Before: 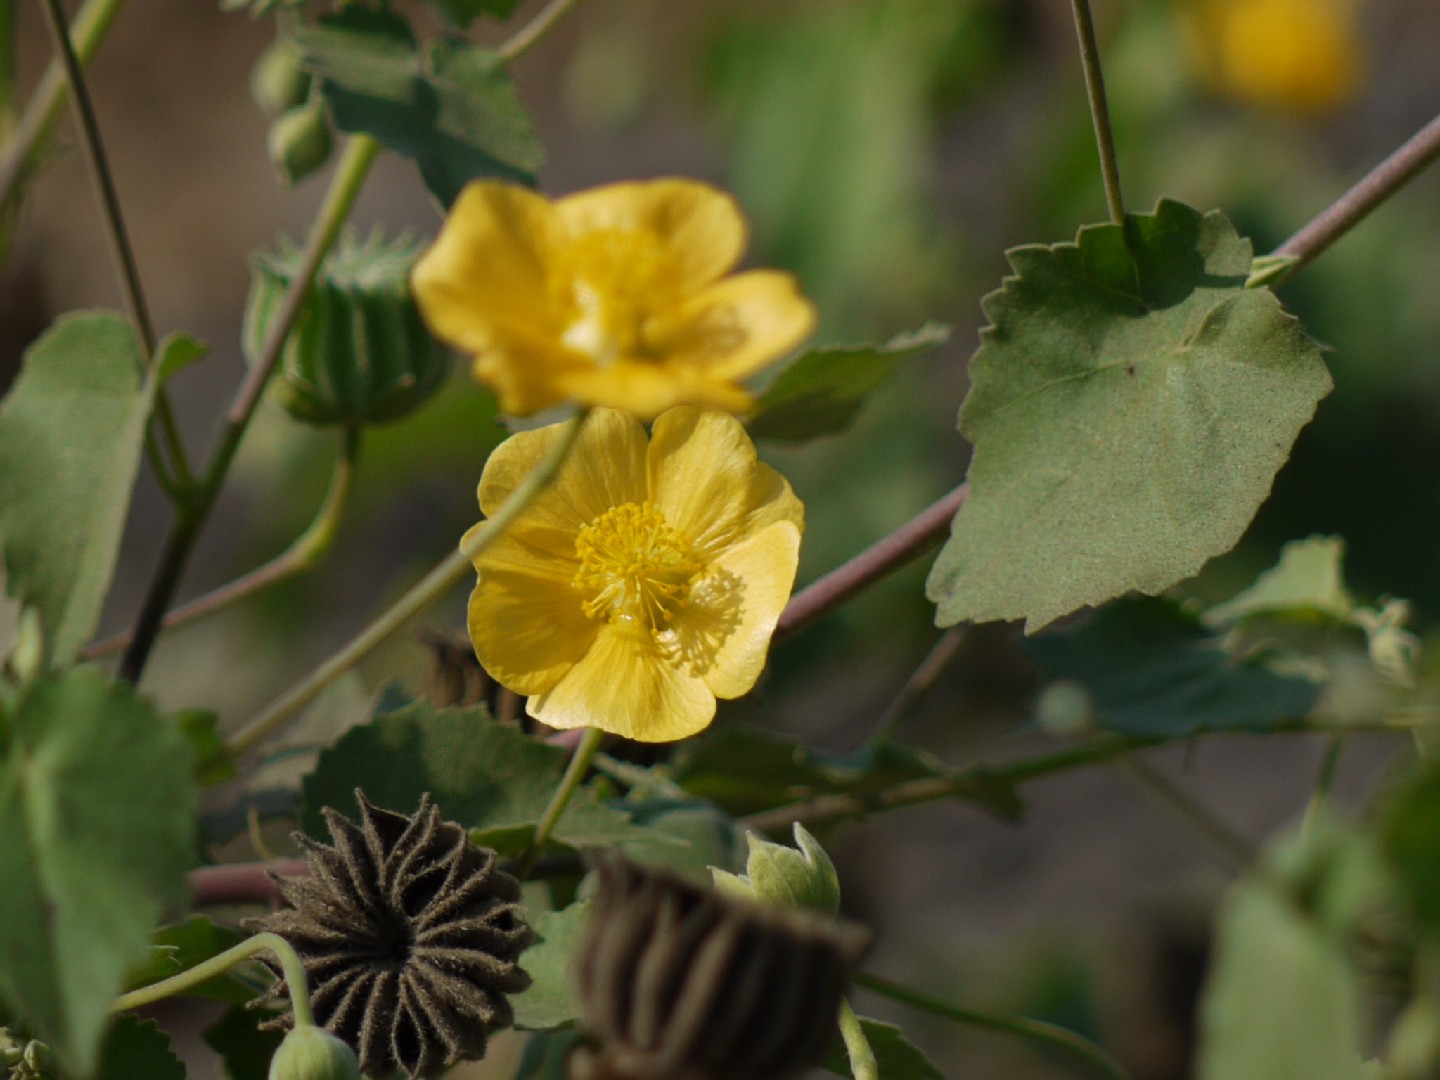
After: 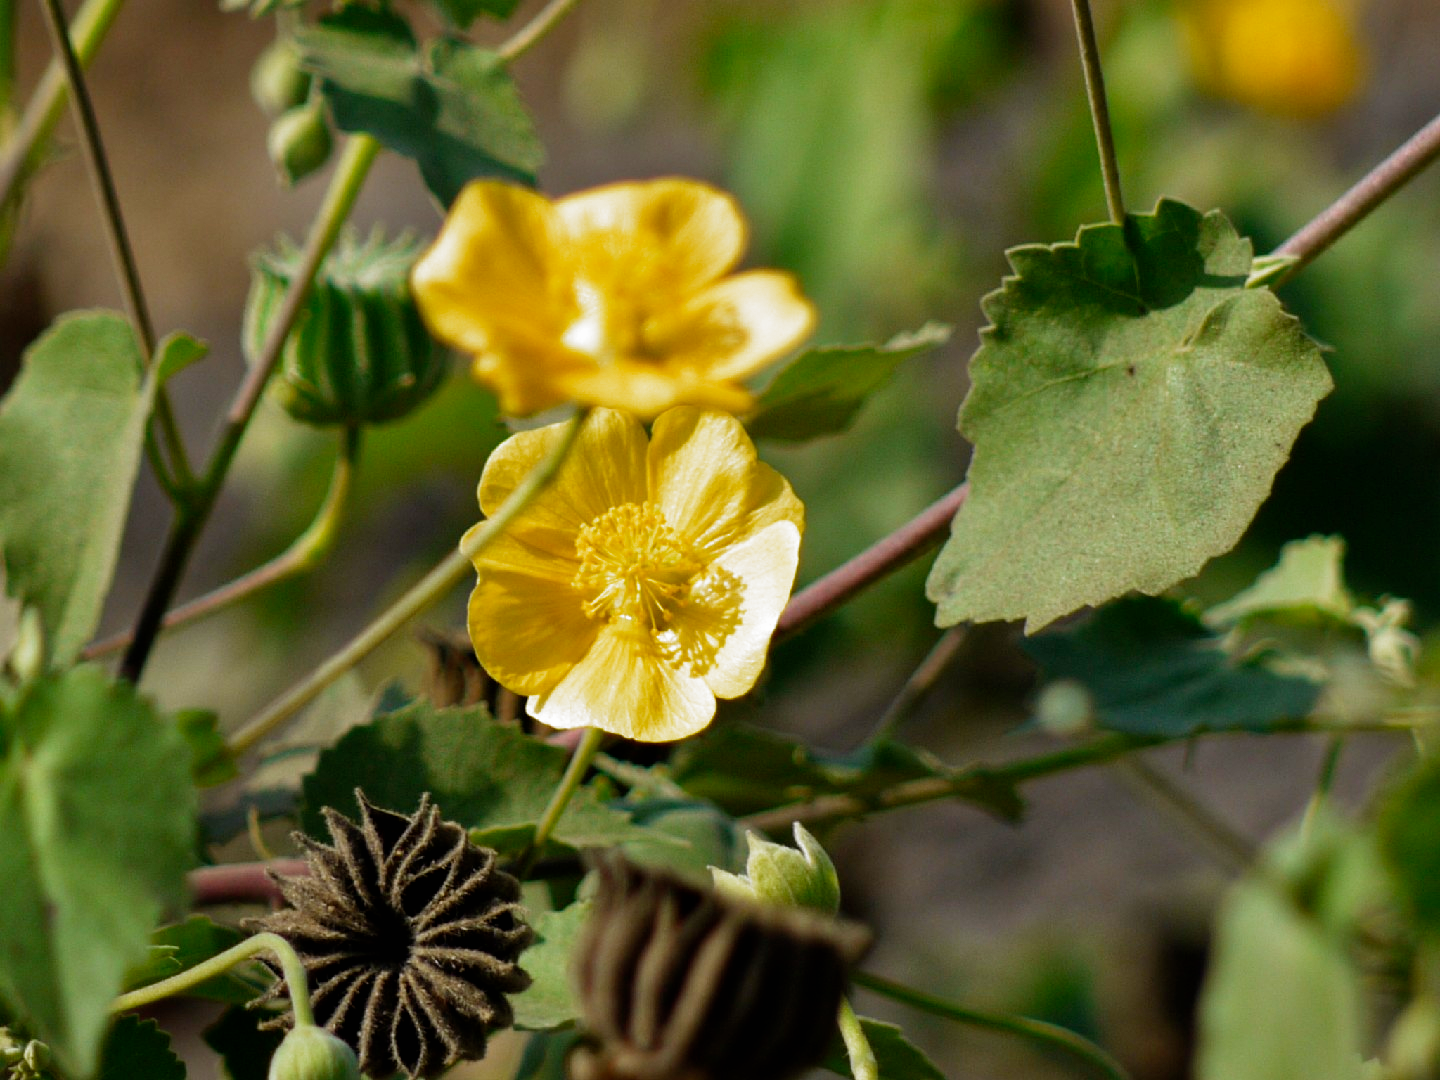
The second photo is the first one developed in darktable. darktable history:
tone equalizer: -8 EV 1 EV, -7 EV 1 EV, -6 EV 1 EV, -5 EV 1 EV, -4 EV 1 EV, -3 EV 0.75 EV, -2 EV 0.5 EV, -1 EV 0.25 EV
filmic rgb: black relative exposure -8.2 EV, white relative exposure 2.2 EV, threshold 3 EV, hardness 7.11, latitude 75%, contrast 1.325, highlights saturation mix -2%, shadows ↔ highlights balance 30%, preserve chrominance no, color science v5 (2021), contrast in shadows safe, contrast in highlights safe, enable highlight reconstruction true
